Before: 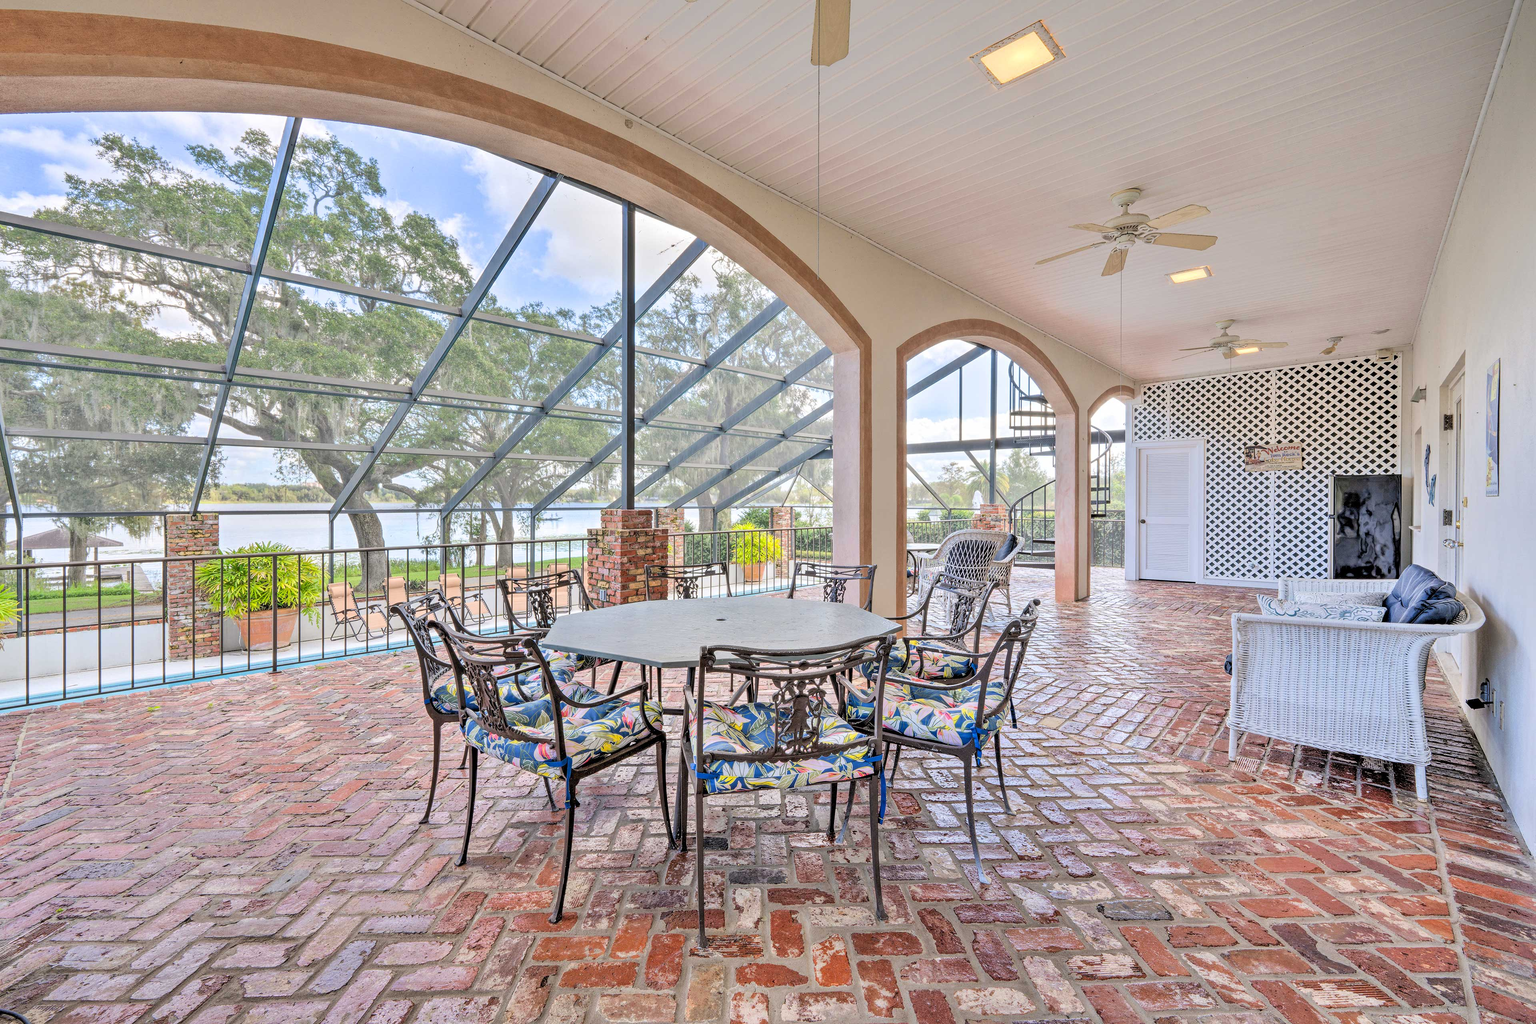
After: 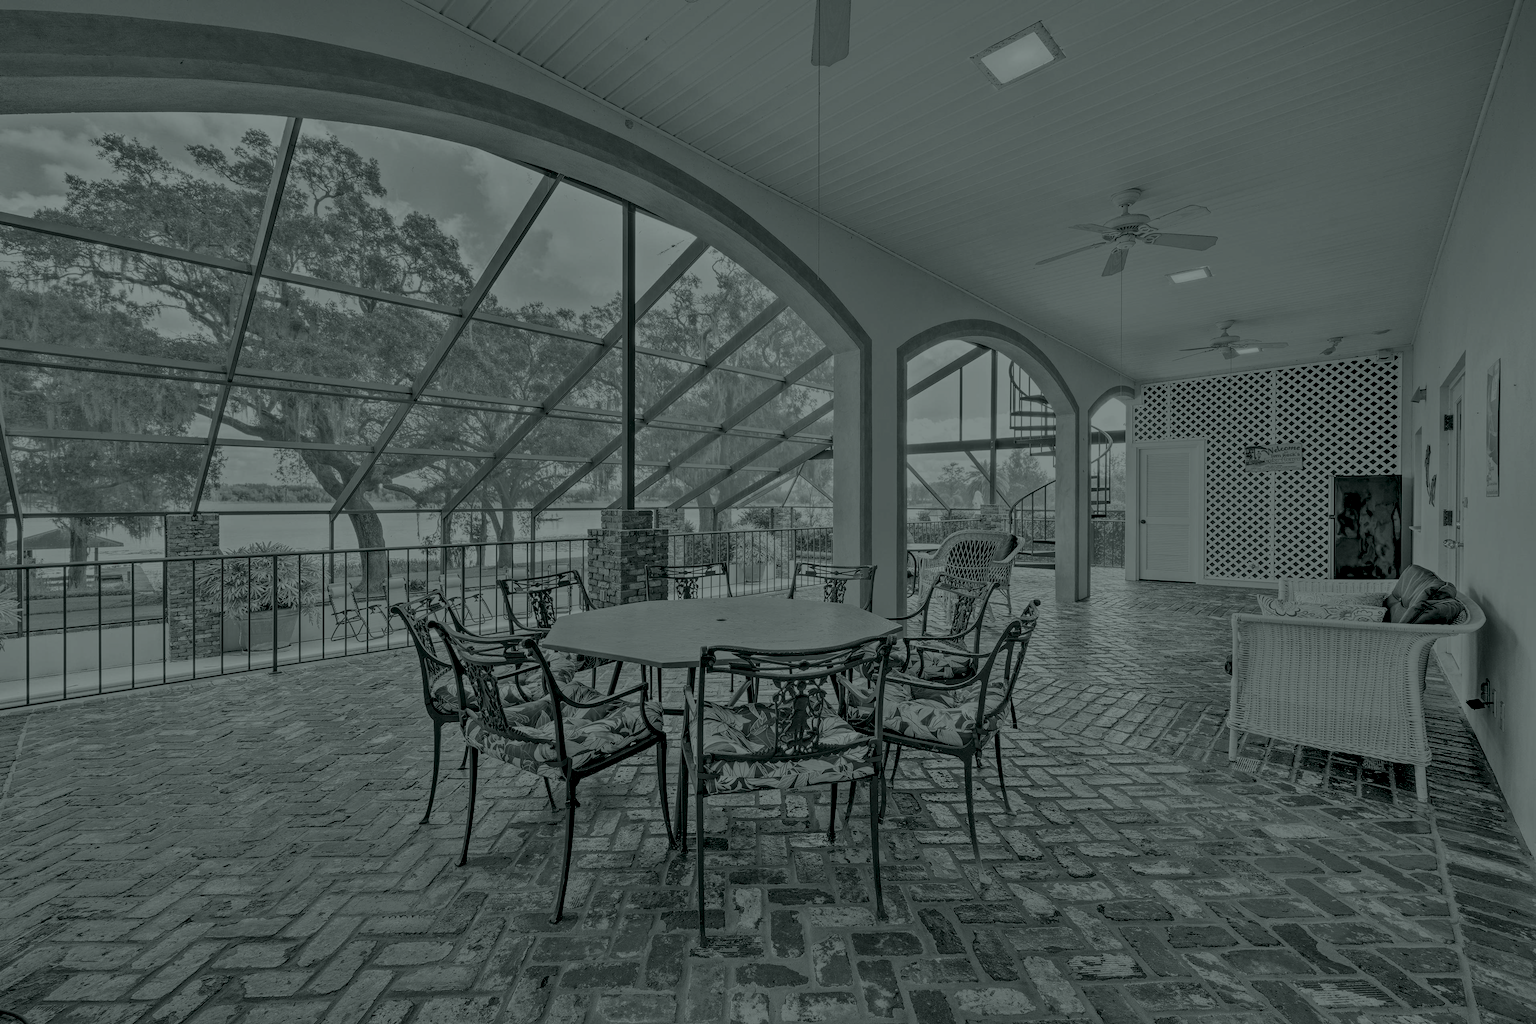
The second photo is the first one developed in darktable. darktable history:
colorize: hue 90°, saturation 19%, lightness 1.59%, version 1
exposure: black level correction 0, exposure 1.2 EV, compensate exposure bias true, compensate highlight preservation false
